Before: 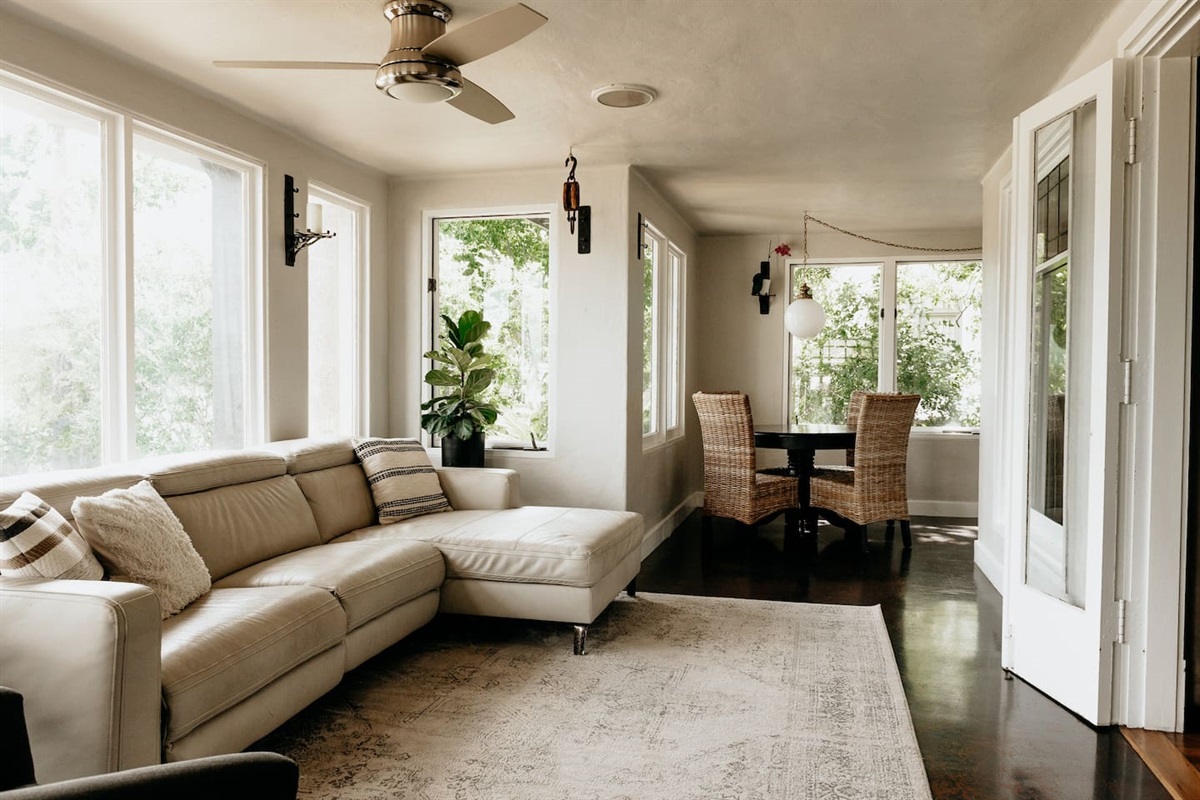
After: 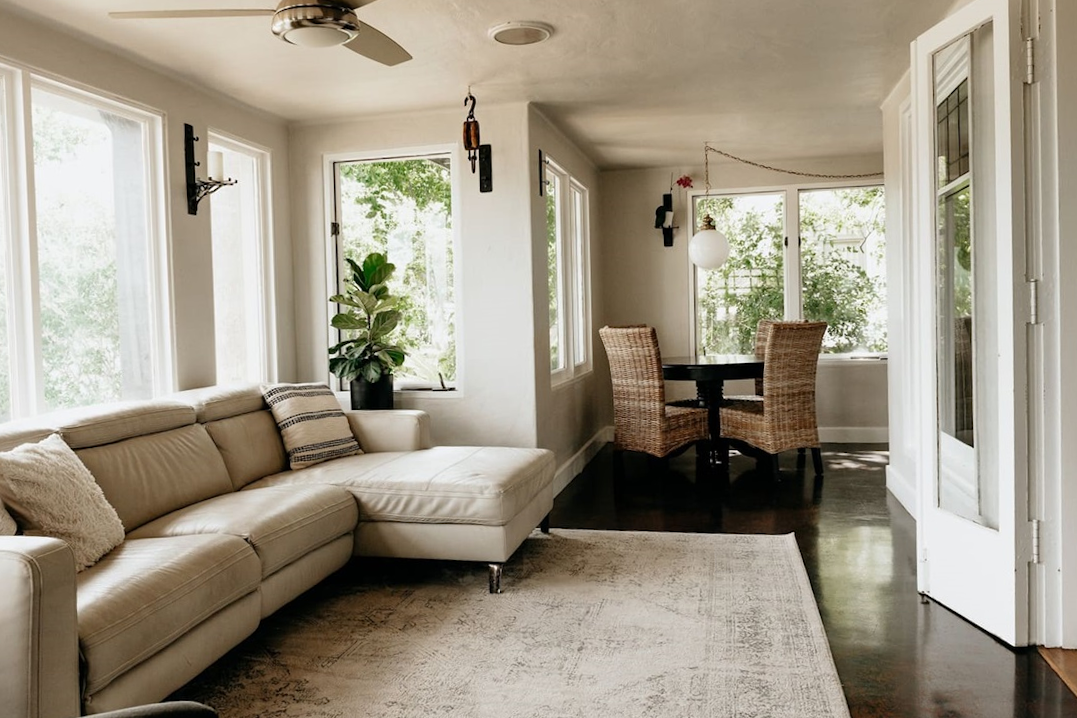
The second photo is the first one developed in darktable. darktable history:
exposure: compensate highlight preservation false
crop and rotate: angle 1.96°, left 5.673%, top 5.673%
